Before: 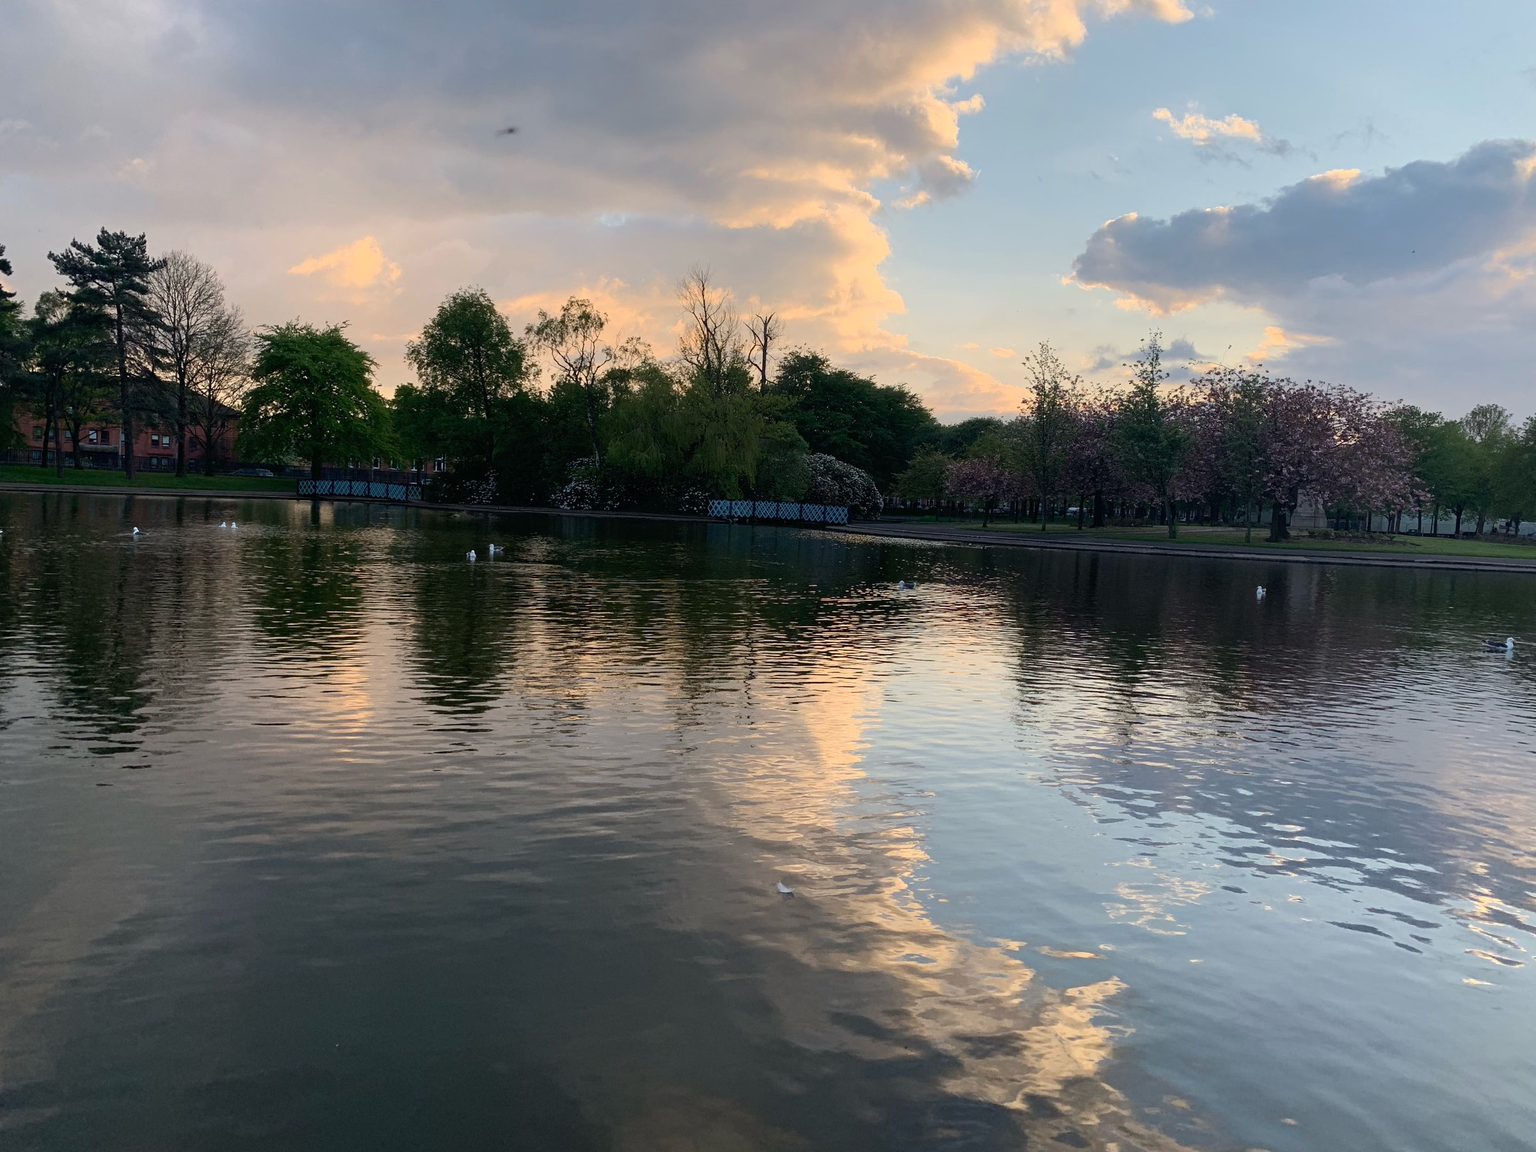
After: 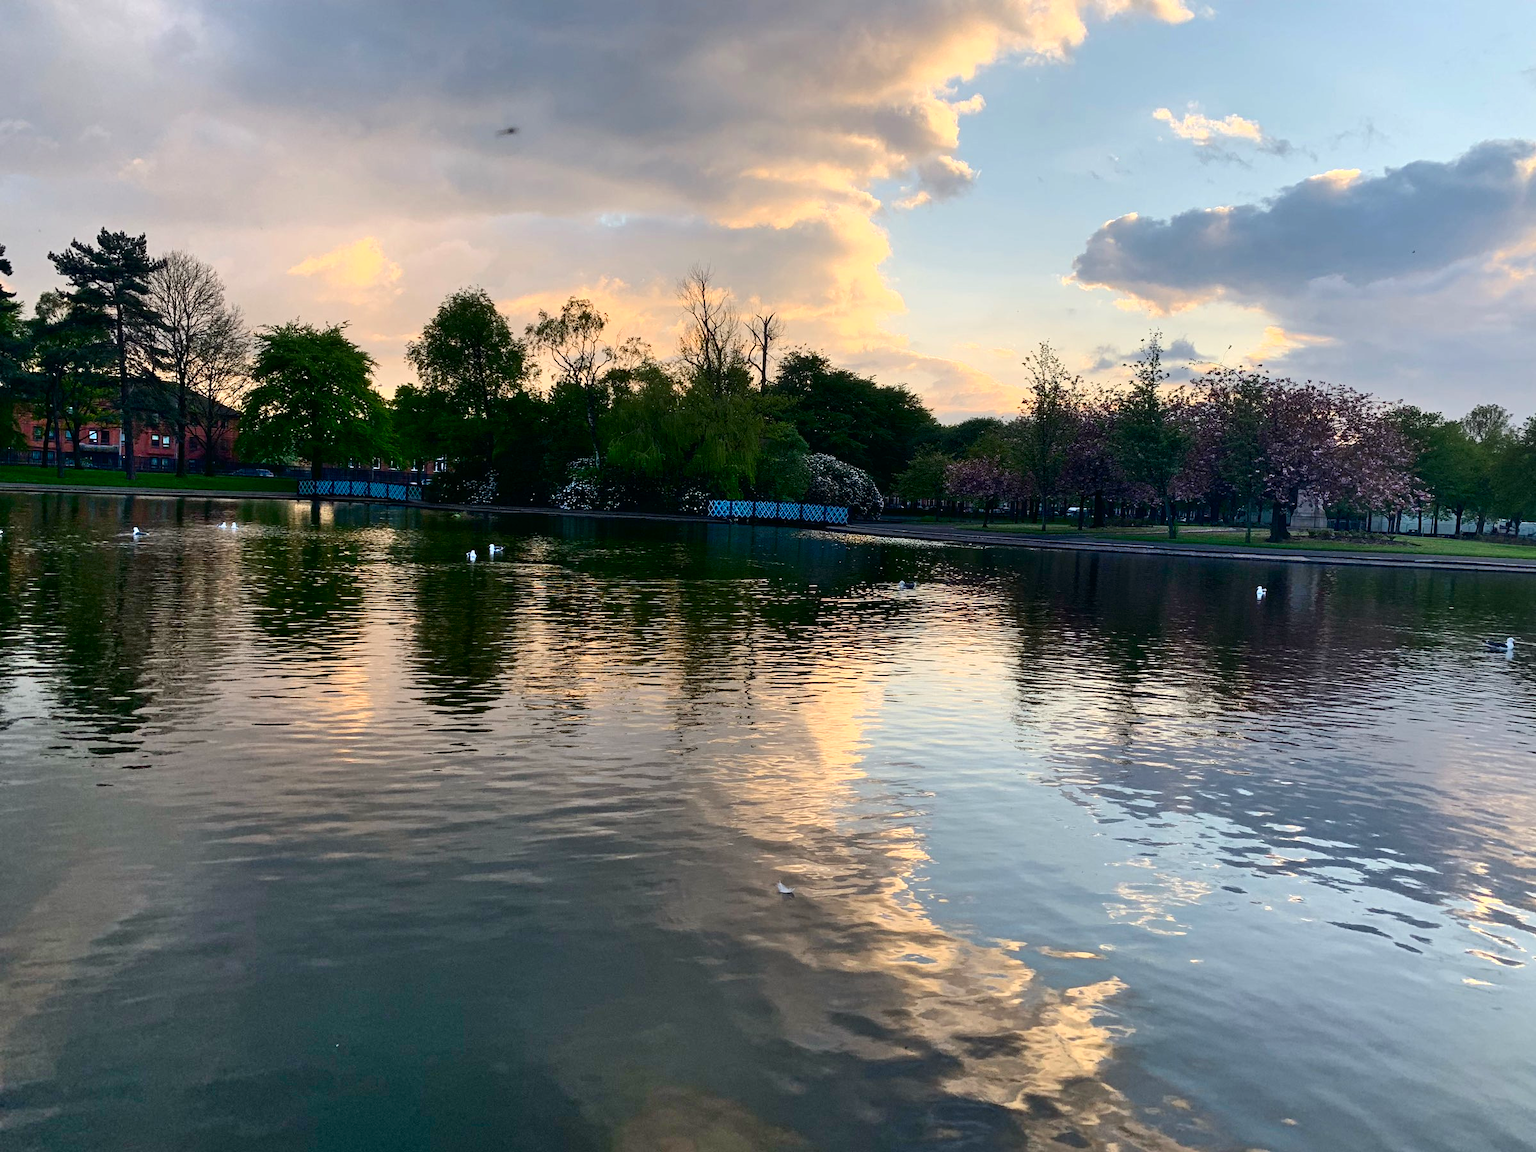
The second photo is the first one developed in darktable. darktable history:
shadows and highlights: radius 110.15, shadows 50.85, white point adjustment 9.02, highlights -2.97, soften with gaussian
contrast brightness saturation: contrast 0.117, brightness -0.122, saturation 0.2
